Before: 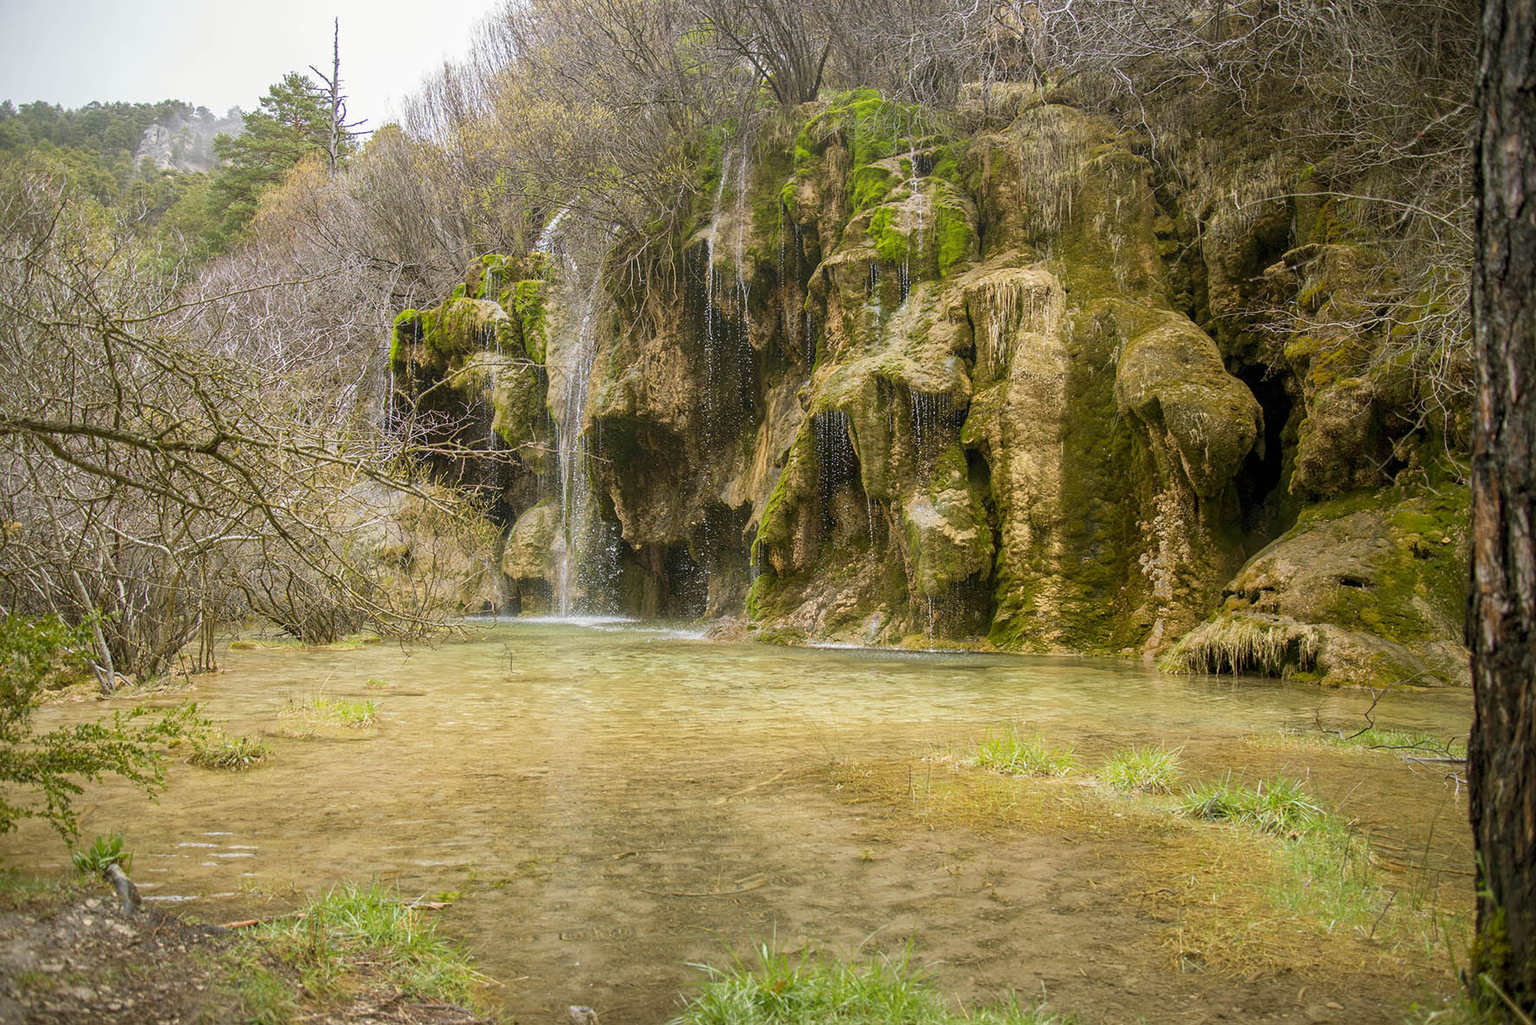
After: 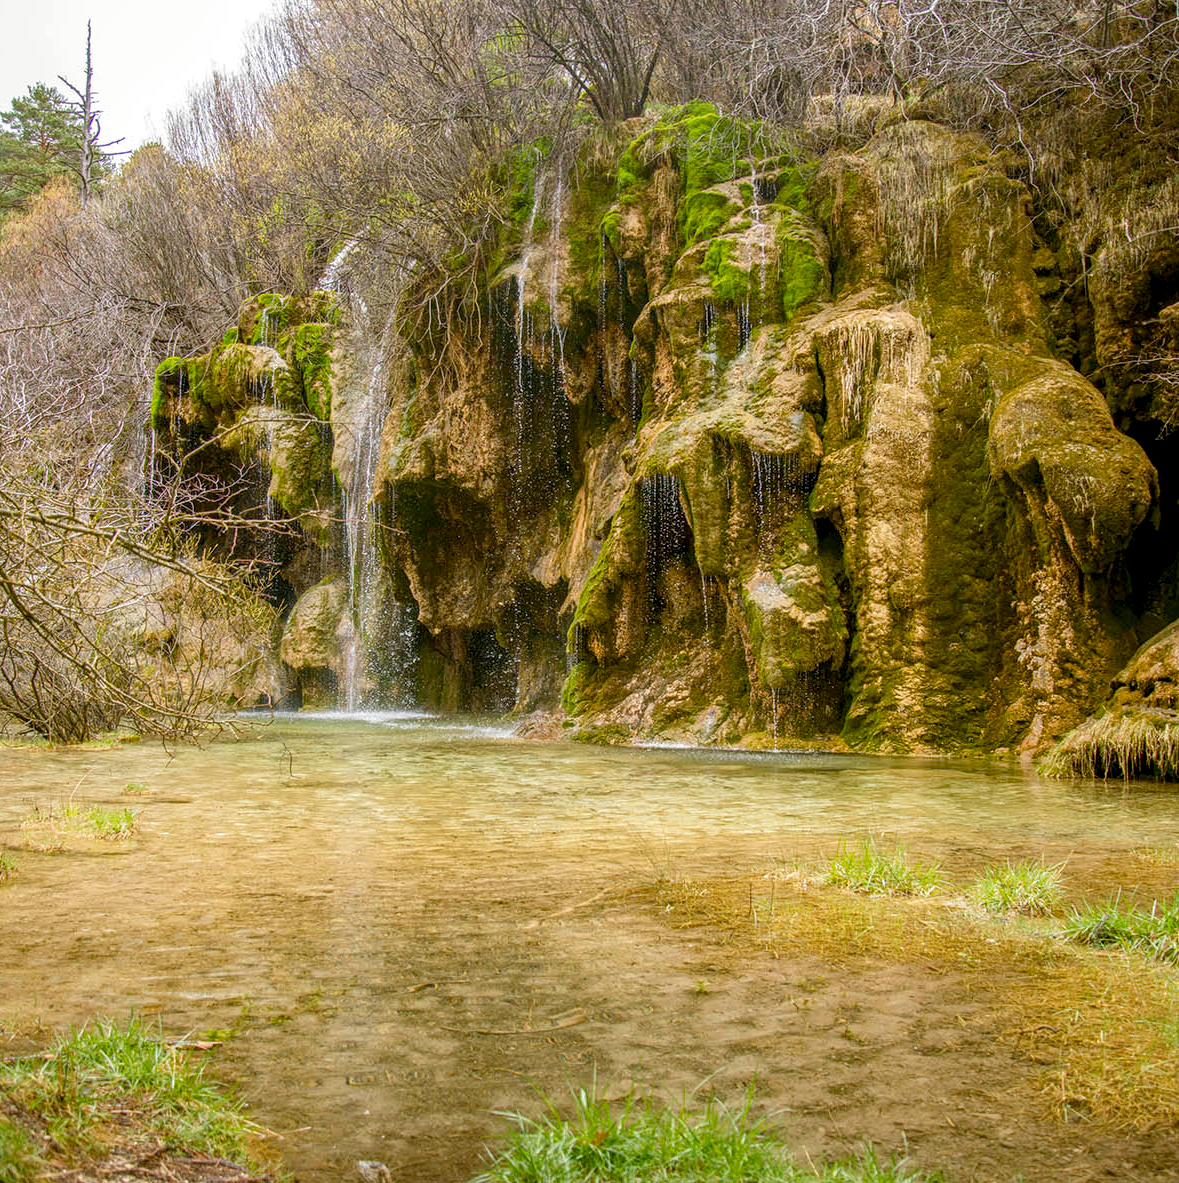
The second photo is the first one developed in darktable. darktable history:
crop: left 16.899%, right 16.556%
color balance rgb: perceptual saturation grading › global saturation 20%, perceptual saturation grading › highlights -25%, perceptual saturation grading › shadows 25%
local contrast: on, module defaults
